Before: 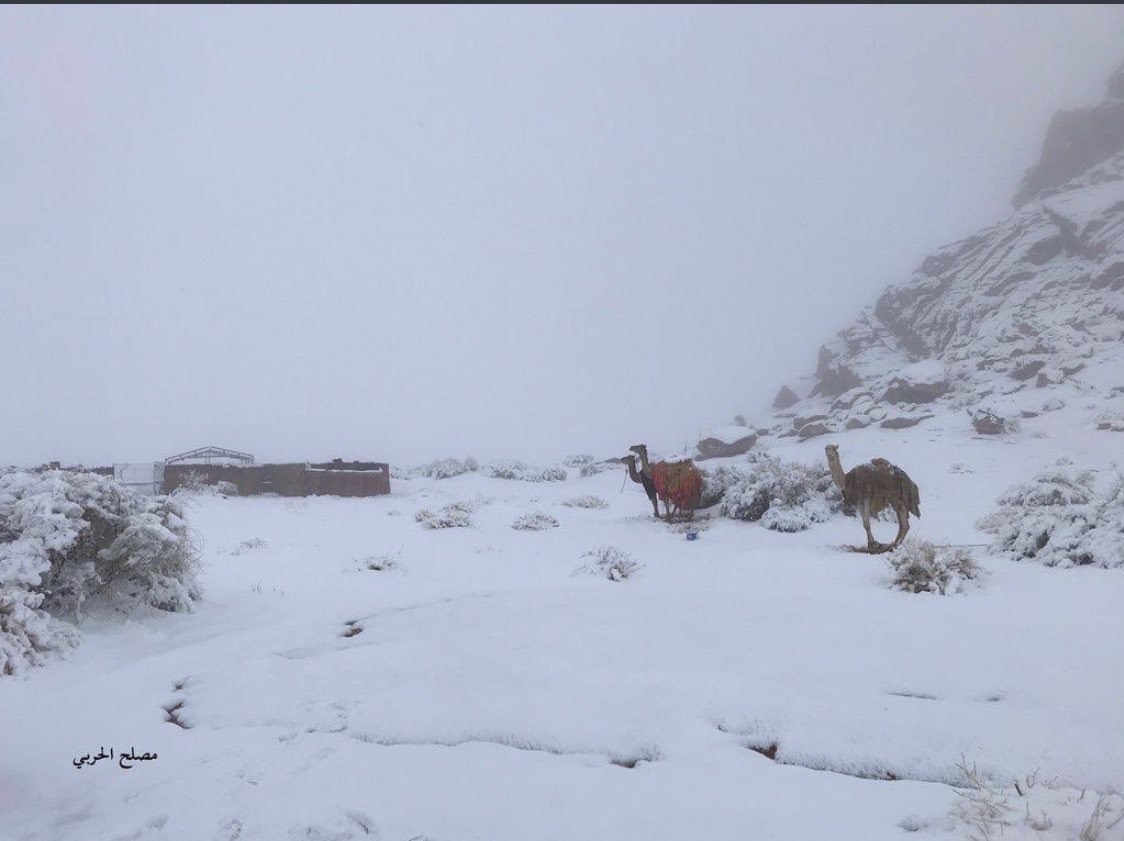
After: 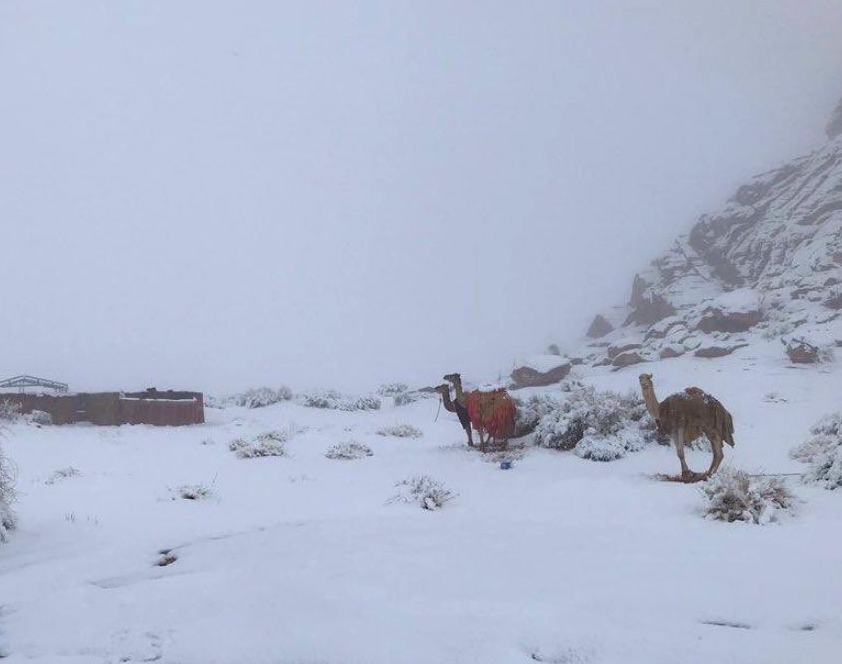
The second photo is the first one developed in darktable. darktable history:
haze removal: compatibility mode true, adaptive false
crop: left 16.561%, top 8.52%, right 8.453%, bottom 12.442%
